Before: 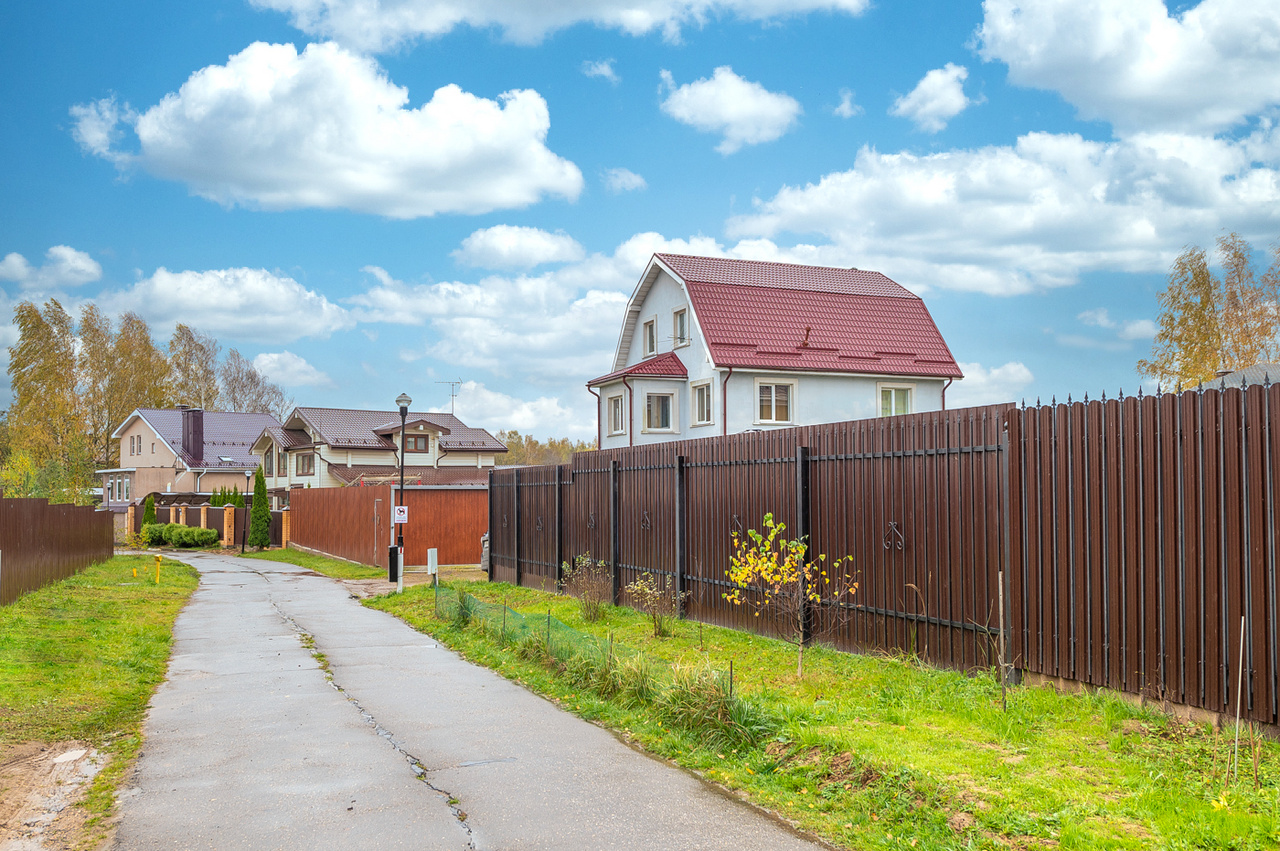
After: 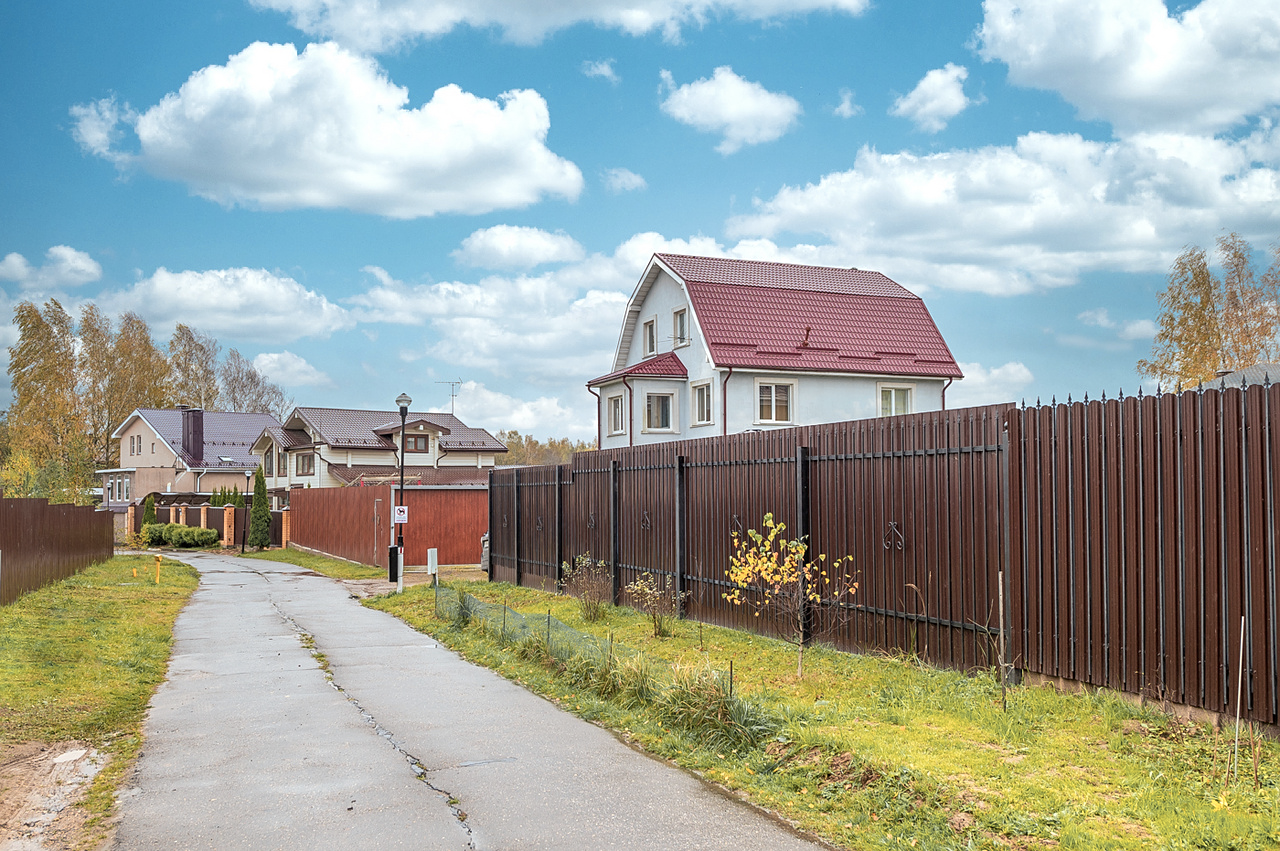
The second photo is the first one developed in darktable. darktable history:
contrast brightness saturation: contrast 0.058, brightness -0.008, saturation -0.212
sharpen: amount 0.216
color zones: curves: ch1 [(0.29, 0.492) (0.373, 0.185) (0.509, 0.481)]; ch2 [(0.25, 0.462) (0.749, 0.457)]
